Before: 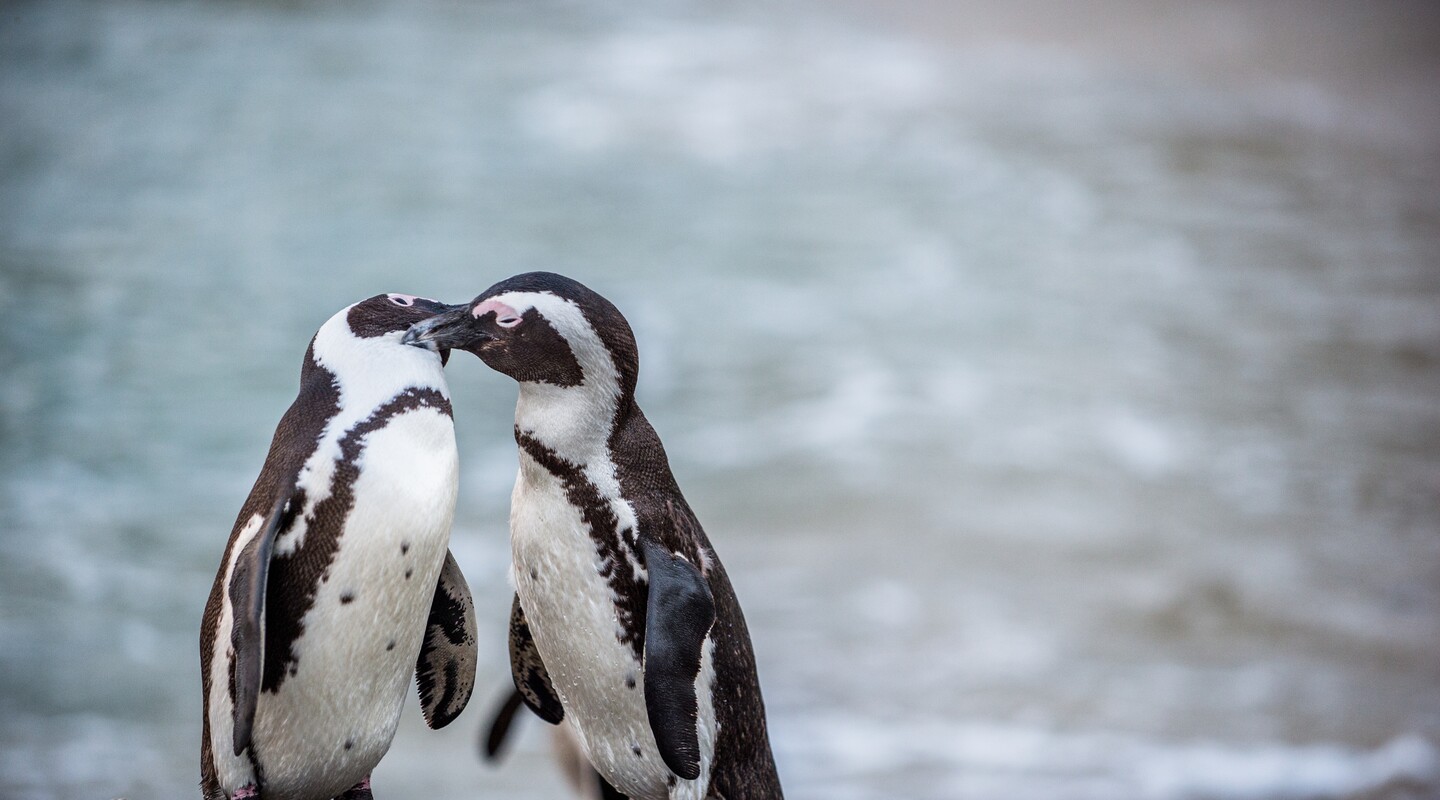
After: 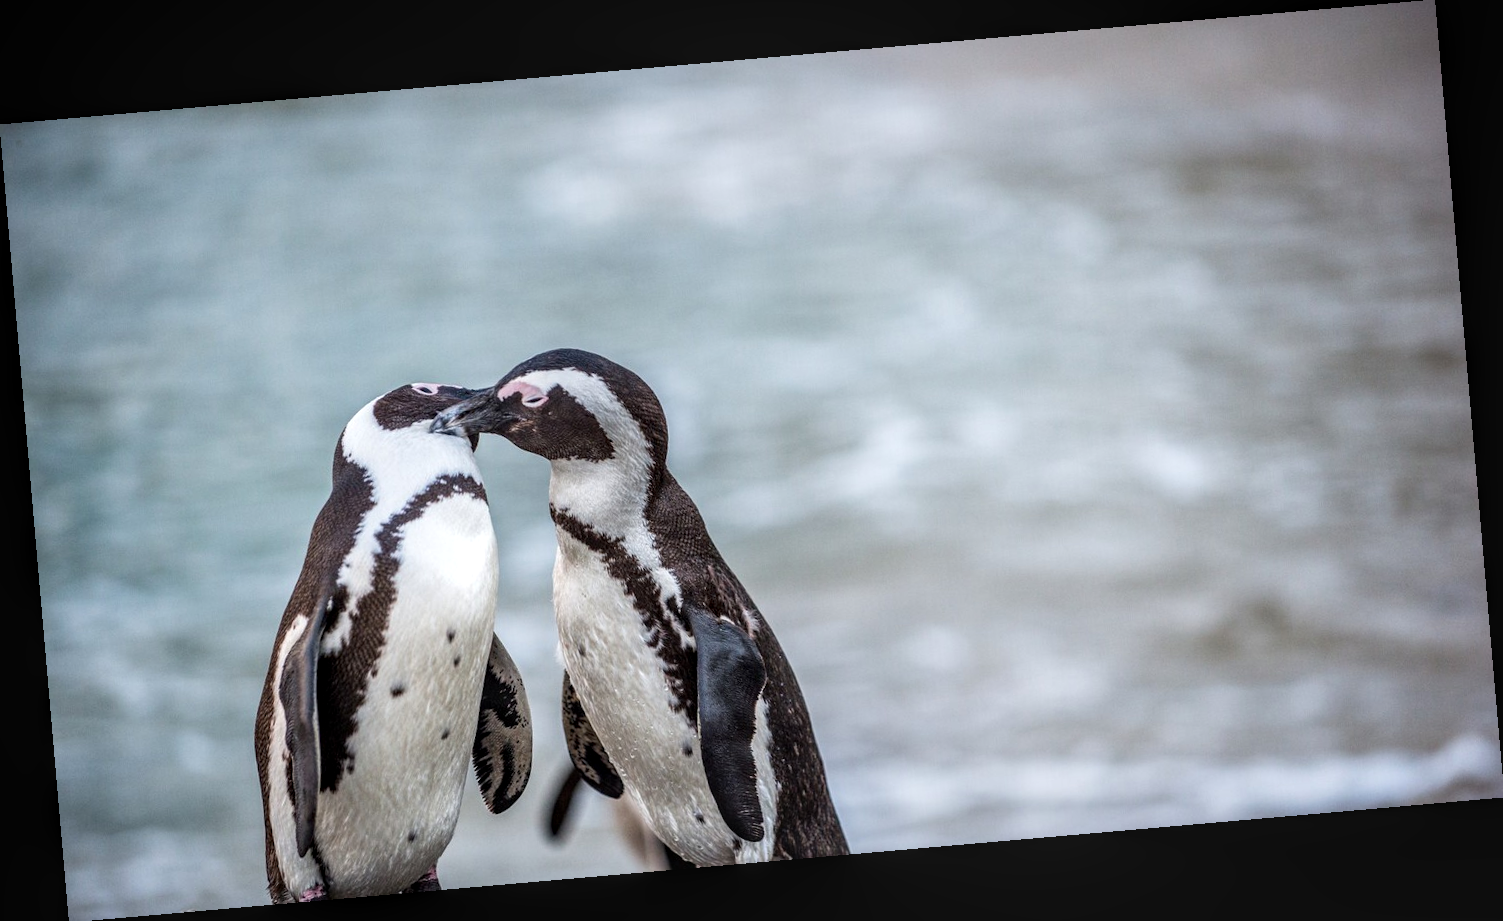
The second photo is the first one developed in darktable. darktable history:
rotate and perspective: rotation -4.98°, automatic cropping off
local contrast: on, module defaults
exposure: exposure 0.178 EV, compensate exposure bias true, compensate highlight preservation false
